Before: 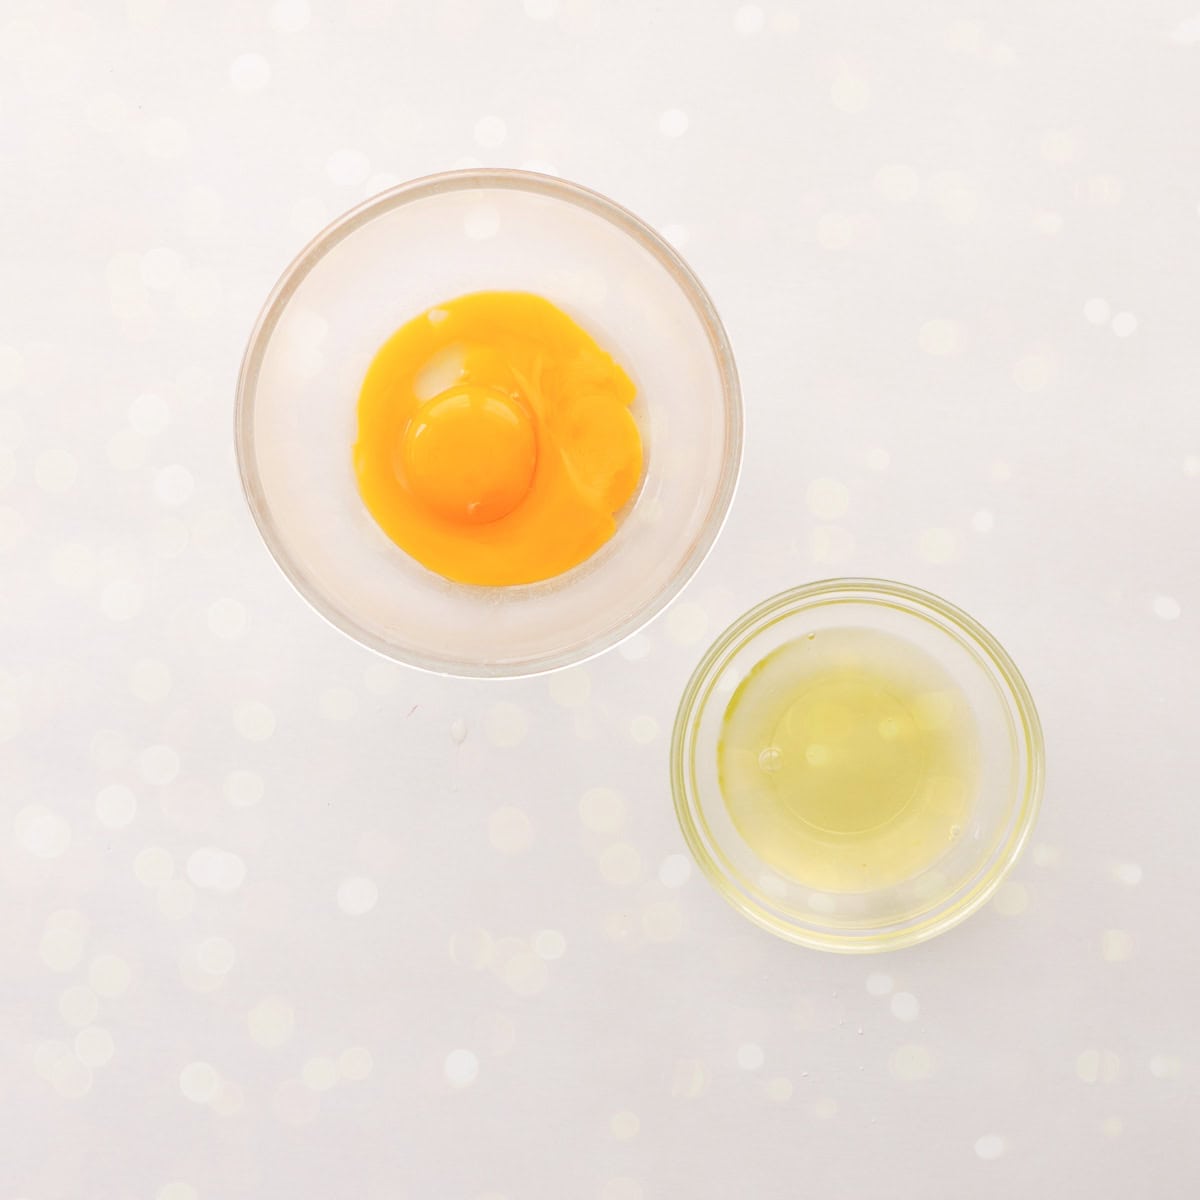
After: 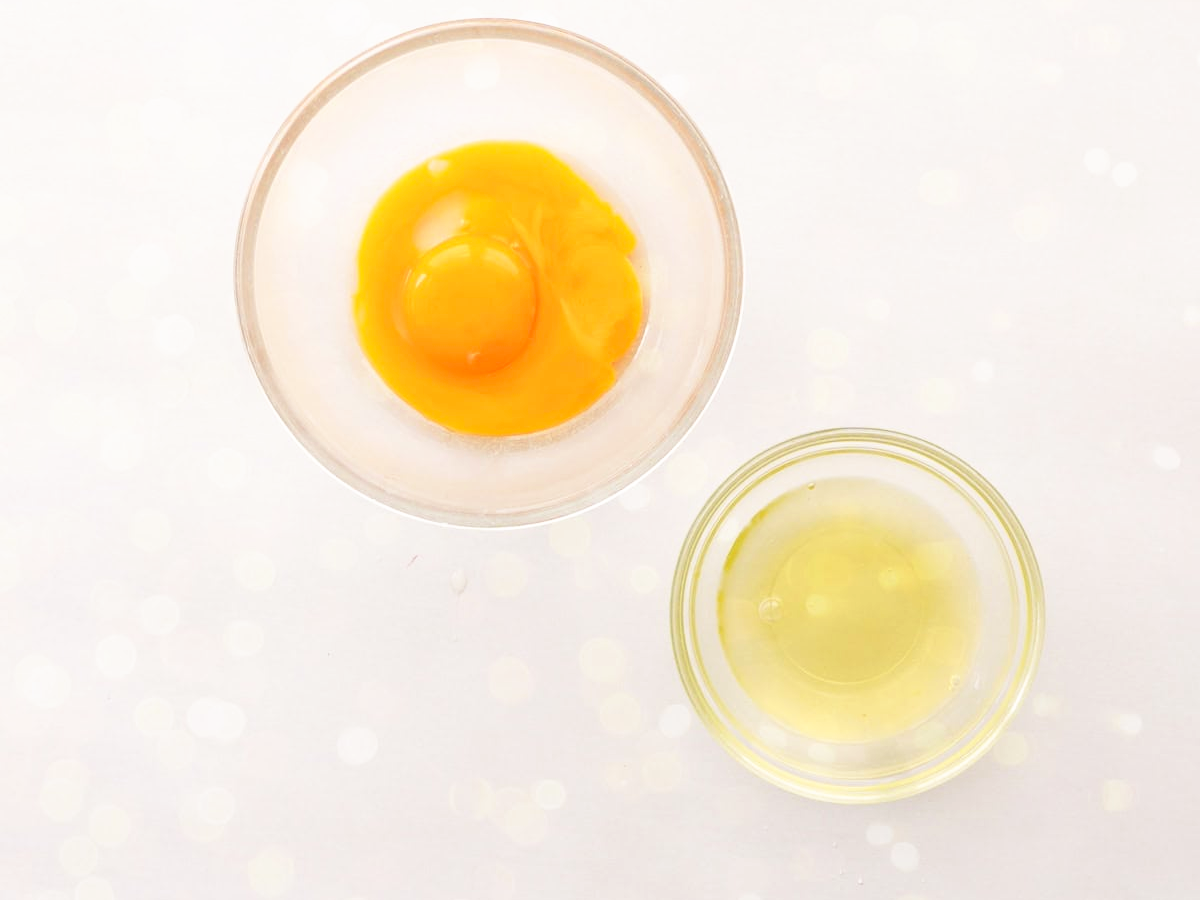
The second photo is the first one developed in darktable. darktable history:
base curve: curves: ch0 [(0.017, 0) (0.425, 0.441) (0.844, 0.933) (1, 1)], preserve colors none
crop and rotate: top 12.5%, bottom 12.5%
